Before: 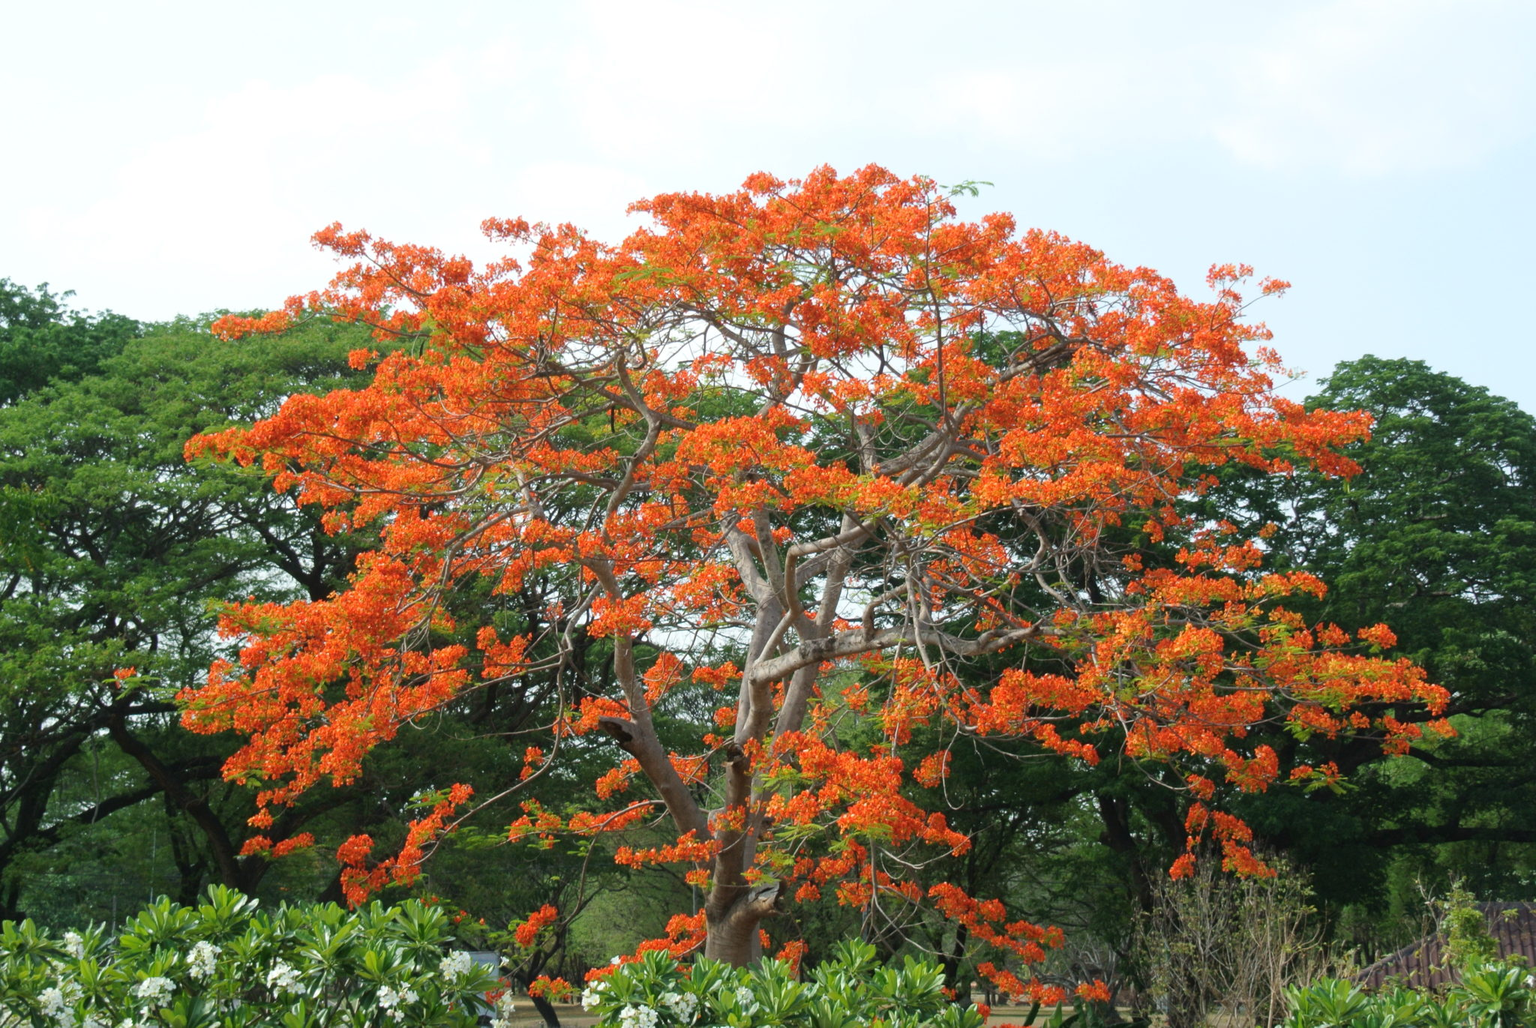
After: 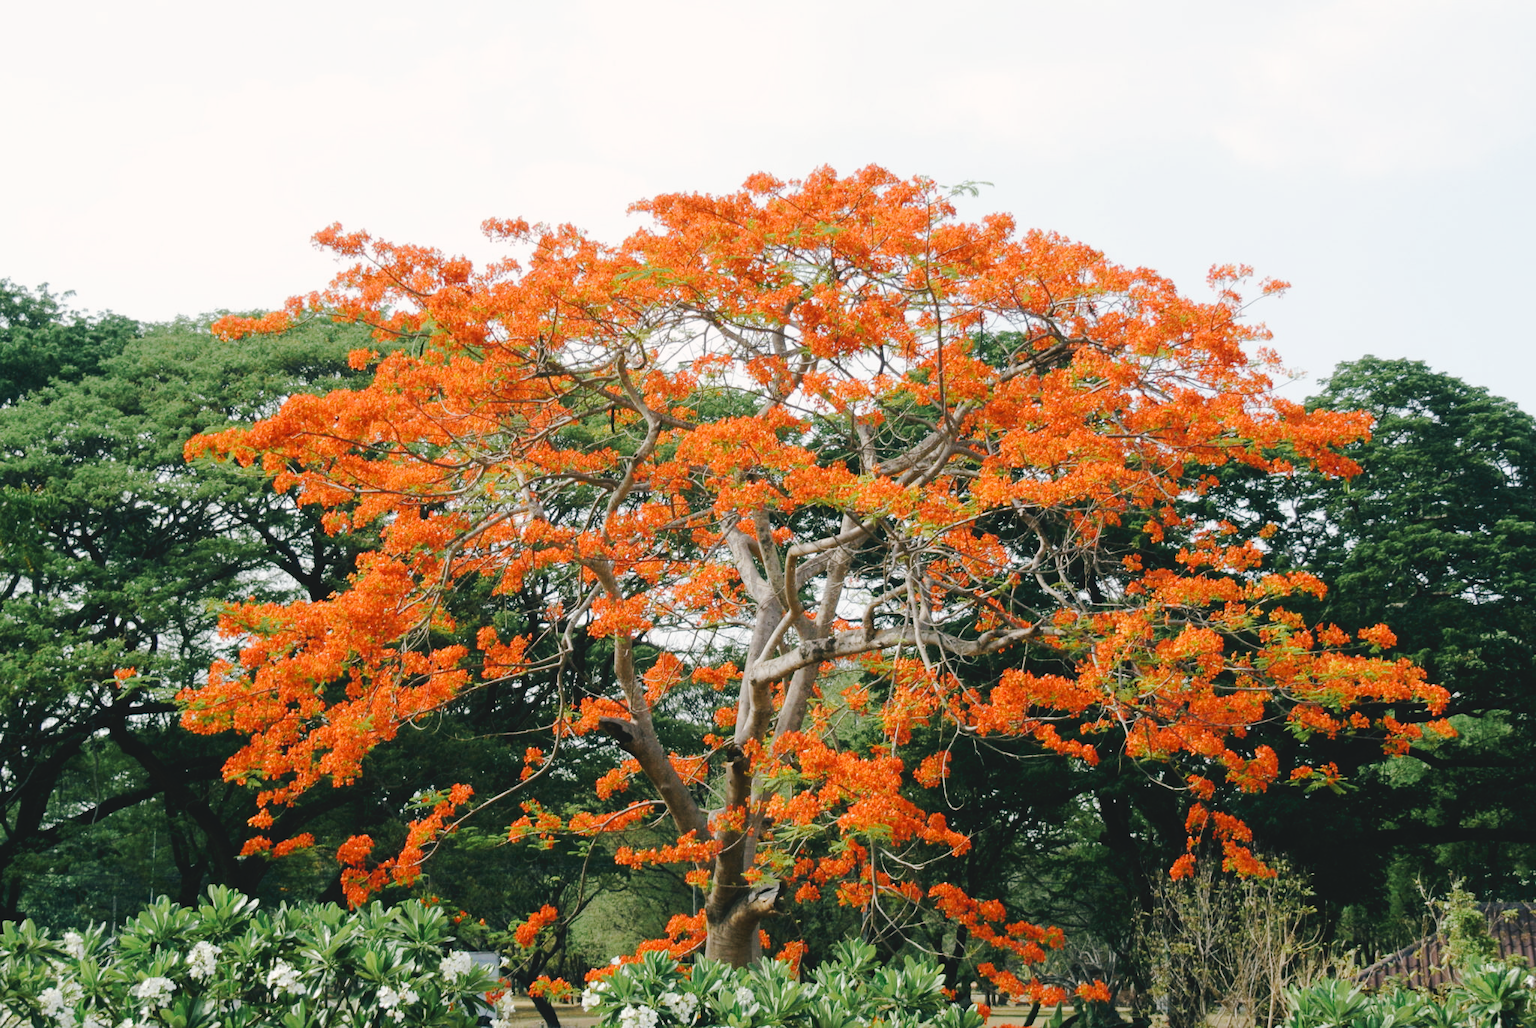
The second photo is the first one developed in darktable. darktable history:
tone curve: curves: ch0 [(0, 0) (0.003, 0.058) (0.011, 0.061) (0.025, 0.065) (0.044, 0.076) (0.069, 0.083) (0.1, 0.09) (0.136, 0.102) (0.177, 0.145) (0.224, 0.196) (0.277, 0.278) (0.335, 0.375) (0.399, 0.486) (0.468, 0.578) (0.543, 0.651) (0.623, 0.717) (0.709, 0.783) (0.801, 0.838) (0.898, 0.91) (1, 1)], preserve colors none
color look up table: target L [91.04, 88.06, 89.14, 86.89, 82.97, 73.06, 58.18, 49.12, 46.17, 27.13, 31.72, 18.75, 200.71, 83.65, 75.54, 71.93, 65.82, 53.87, 56.56, 51.3, 49.61, 49.04, 34.45, 34.59, 30.3, 15.92, 78.73, 81.48, 77.55, 70.76, 61.85, 55.97, 55.03, 52.87, 45.23, 36.79, 36.17, 26.67, 19.15, 15.36, 7.001, 4.276, 97.29, 92.22, 89.99, 61.94, 55.64, 53.5, 29.34], target a [-18.95, -12.46, -8.82, -24.02, -37.67, -27.65, -44.45, -26.58, -2.268, -17.62, -16.56, -9.479, 0, 10.65, -0.147, 37.35, 30.06, 58.45, 1.656, 68.51, 63.91, 38.21, 18.43, 34.18, 31.58, 0.211, 9.092, 30.33, 3.3, 47.97, 16.55, 19.61, 18.62, 64.44, 41.59, 14.14, 41.25, 33.07, 22.71, 2.548, 29.27, -1.287, -1.124, -24.17, -13.41, -23.1, 0.048, -10.13, -6.287], target b [39.57, 5.701, 22.18, 9.249, 26.15, 10.13, 30.45, 29.68, 38.21, 14.17, 0.275, 2.26, -0.001, 31.56, 74.7, 10.74, 39.13, 25.91, 30.78, 10.72, 49.92, 45, 10.07, 42.6, 23.45, 20.57, -4.375, -17.27, -21.96, -34.31, -49.06, -36.28, -9.192, -21.68, 2.478, -65.78, -54.87, -37.79, -9.963, -18.29, -38.6, -6.53, 0.37, -8.442, -9.006, -25.56, -16.78, -47.29, -16.11], num patches 49
